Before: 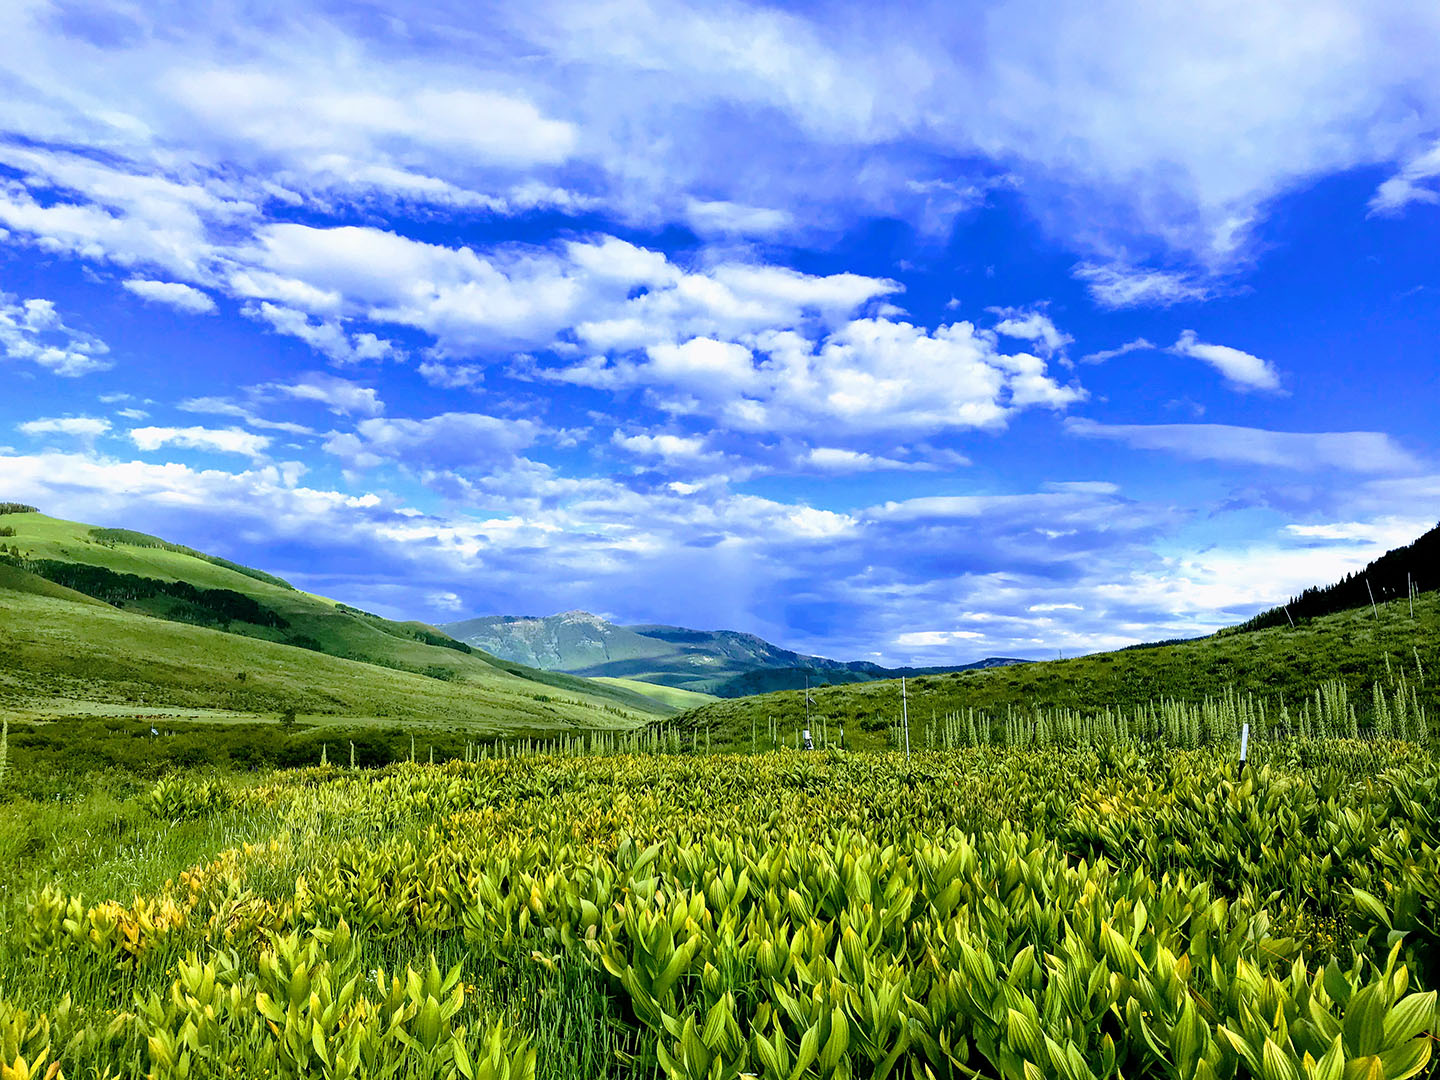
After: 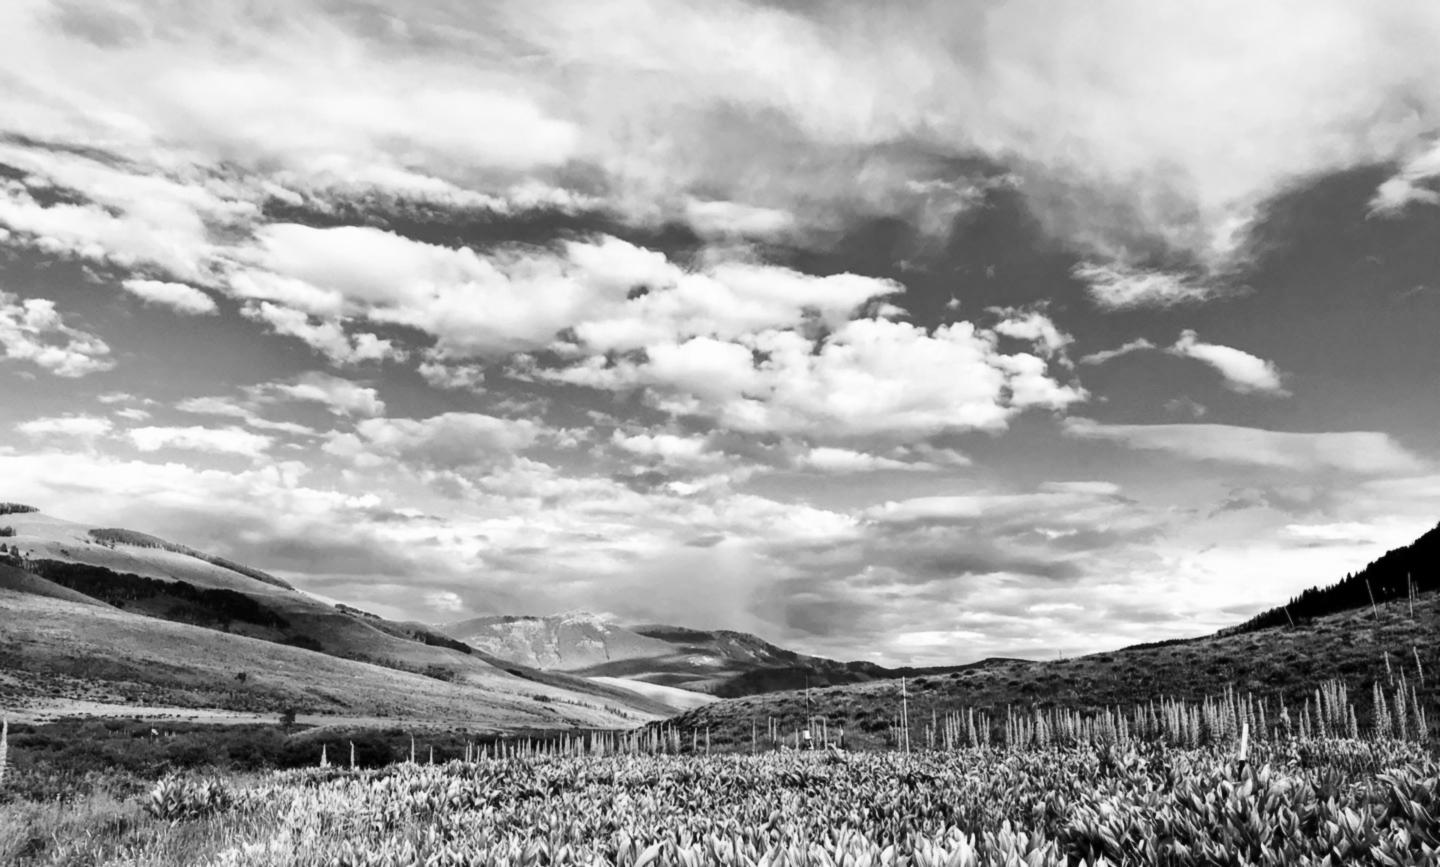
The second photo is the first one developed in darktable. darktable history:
crop: bottom 19.644%
lowpass: radius 0.76, contrast 1.56, saturation 0, unbound 0
